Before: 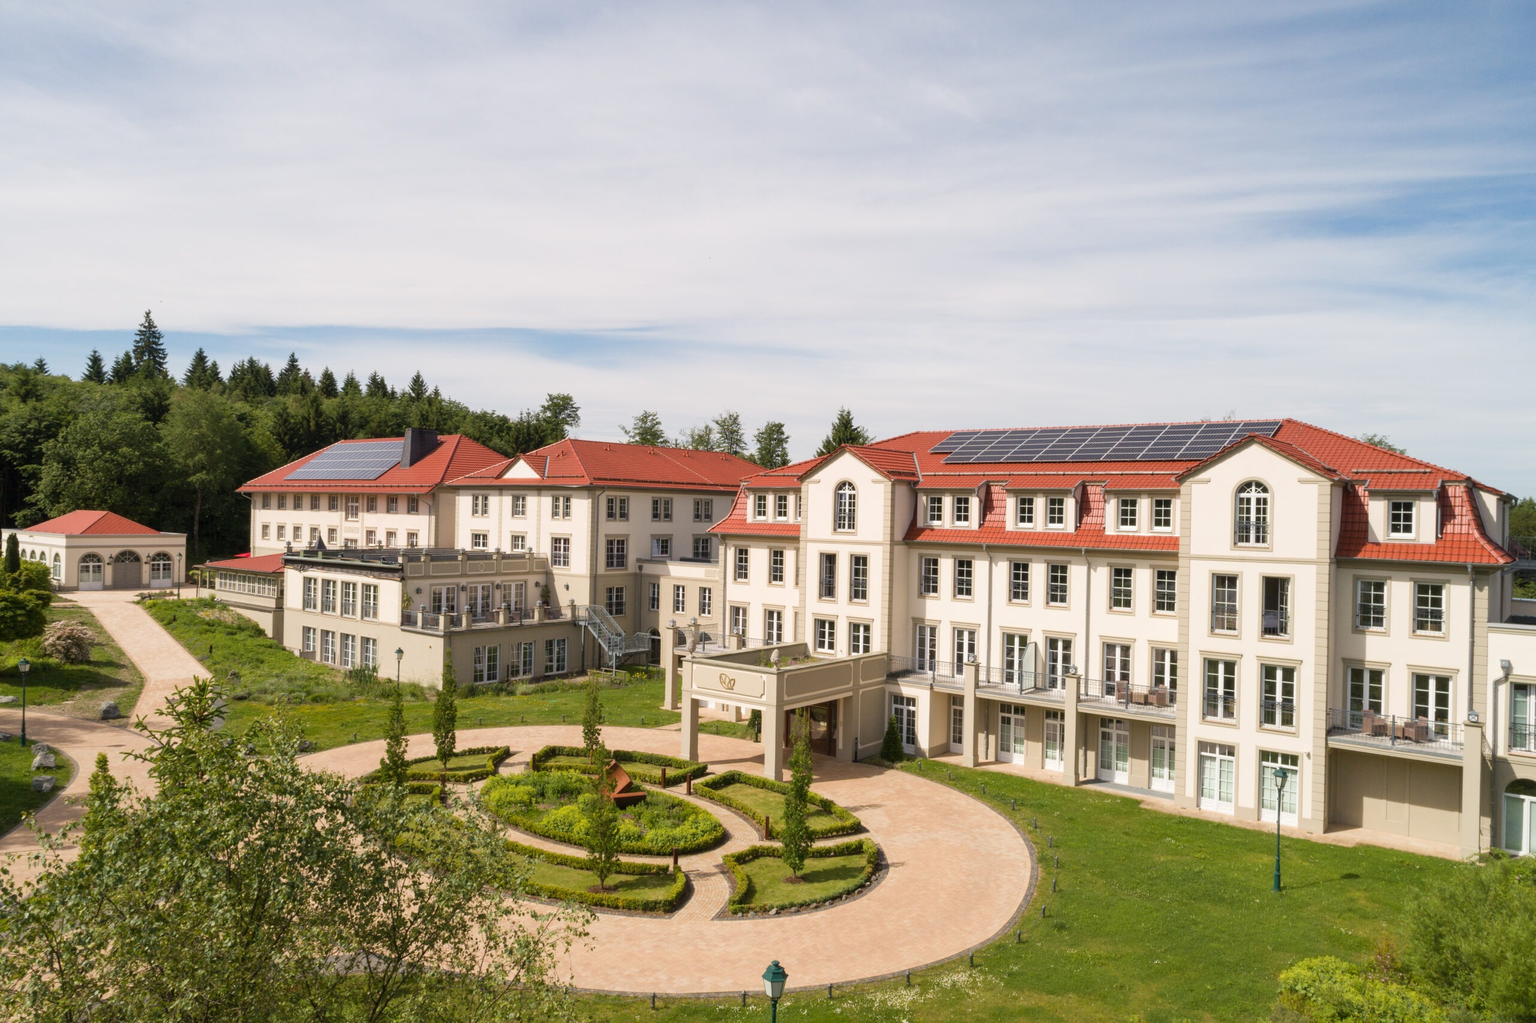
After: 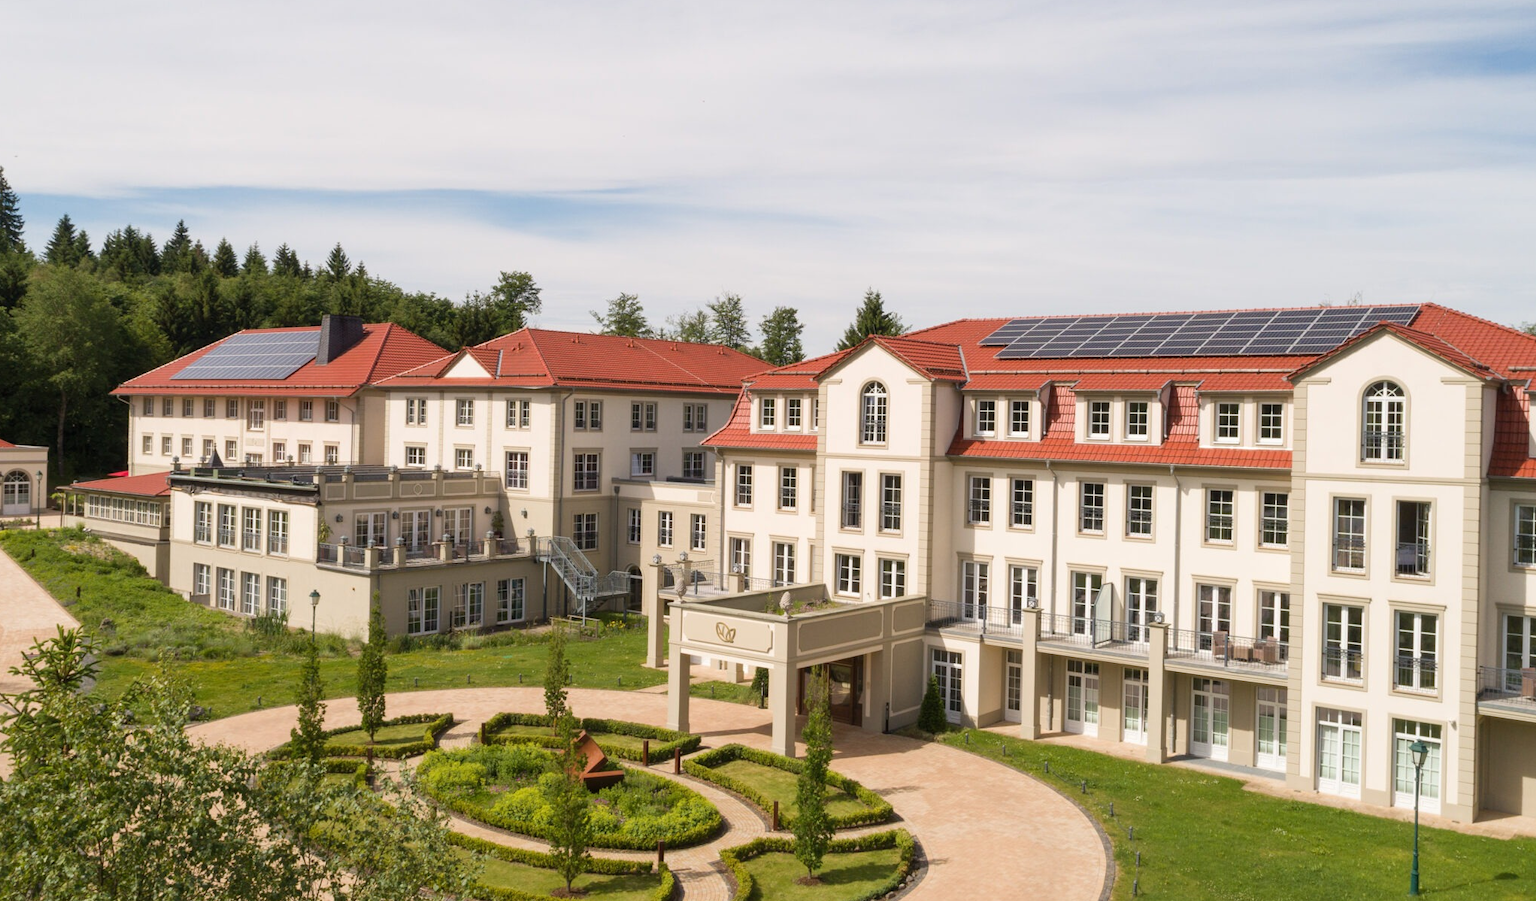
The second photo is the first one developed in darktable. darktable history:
color correction: highlights b* -0.02
crop: left 9.671%, top 17.328%, right 10.522%, bottom 12.316%
